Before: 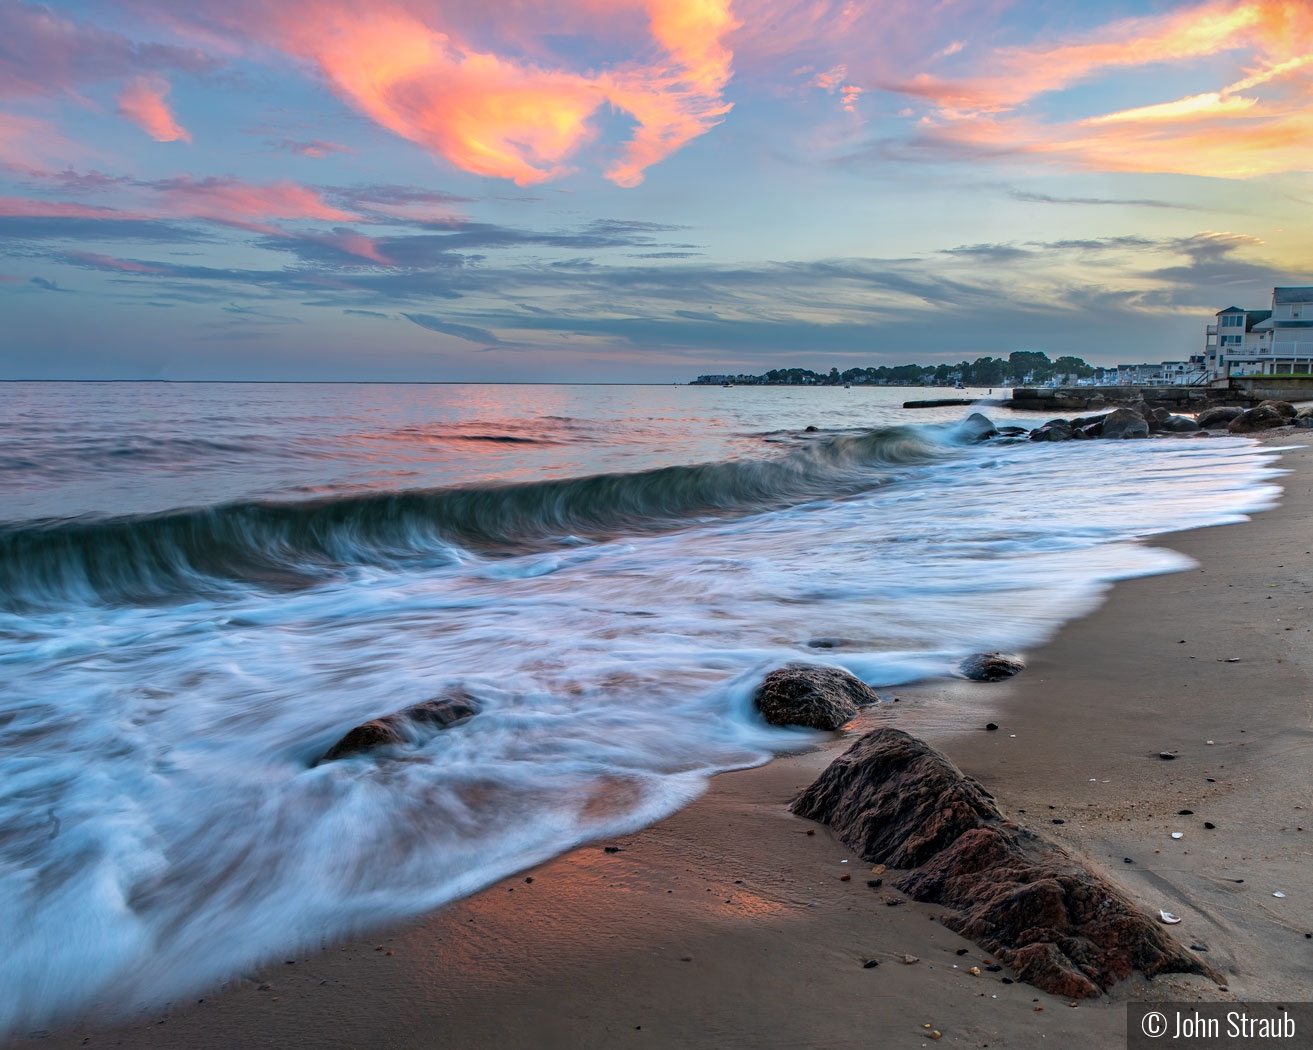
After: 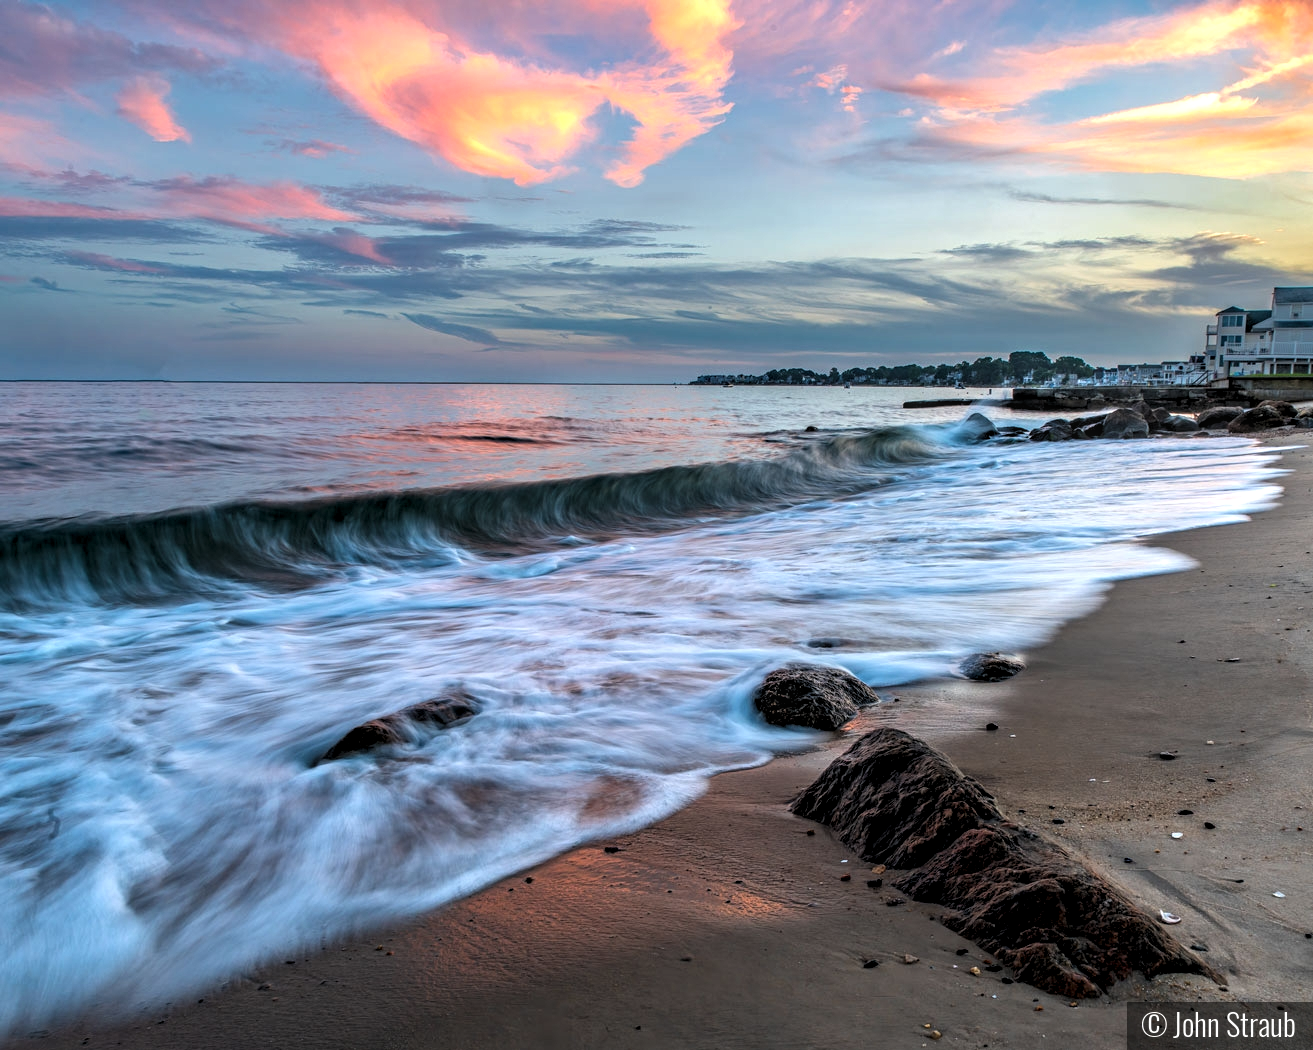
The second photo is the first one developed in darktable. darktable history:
levels: white 99.9%, levels [0.062, 0.494, 0.925]
local contrast: on, module defaults
